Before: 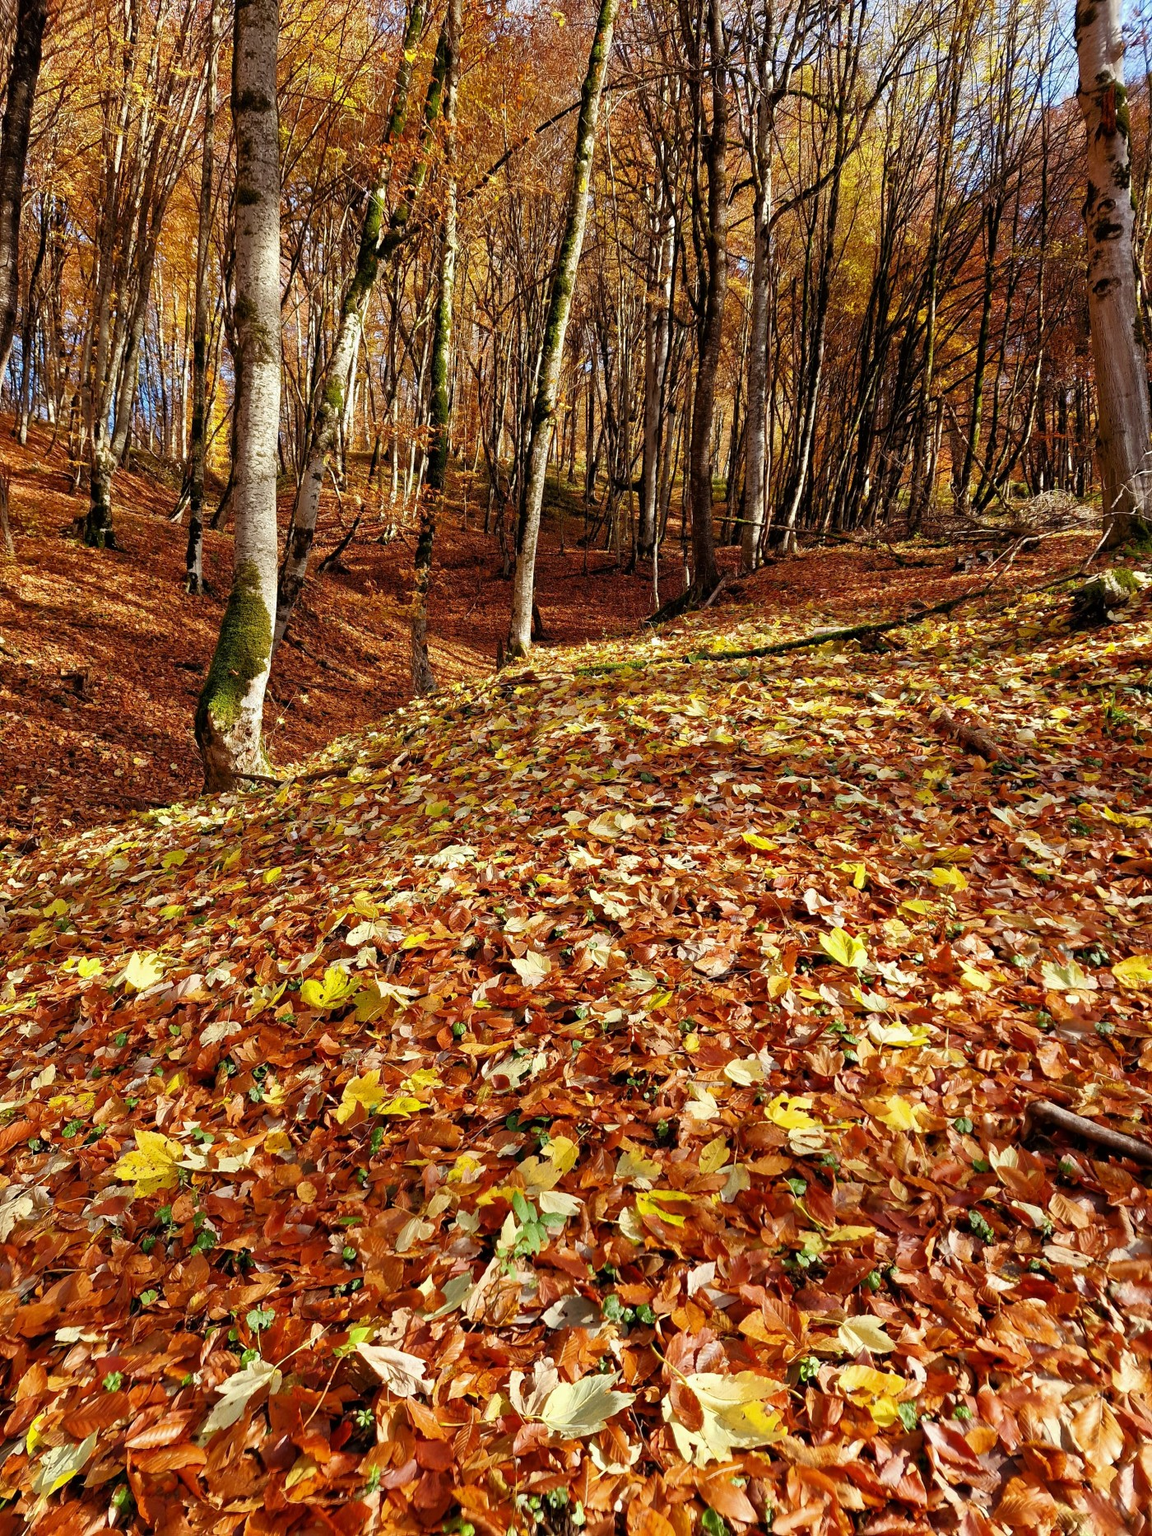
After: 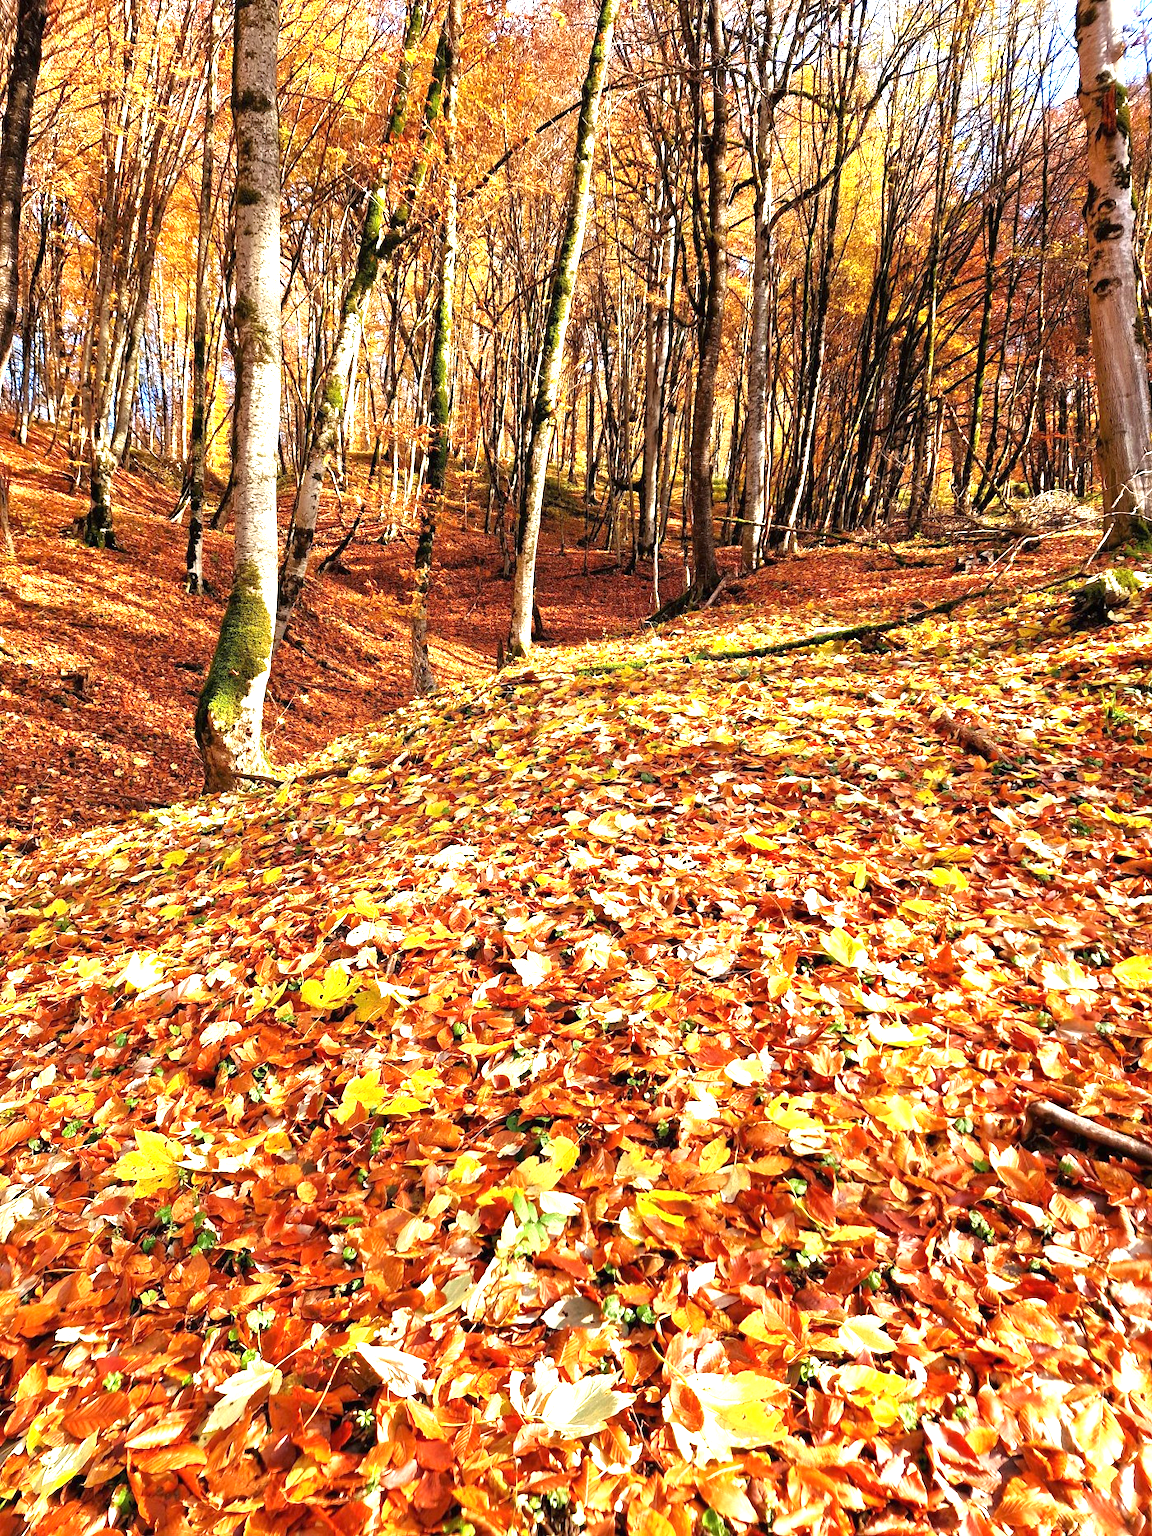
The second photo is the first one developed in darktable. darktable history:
exposure: black level correction 0, exposure 1.456 EV, compensate highlight preservation false
